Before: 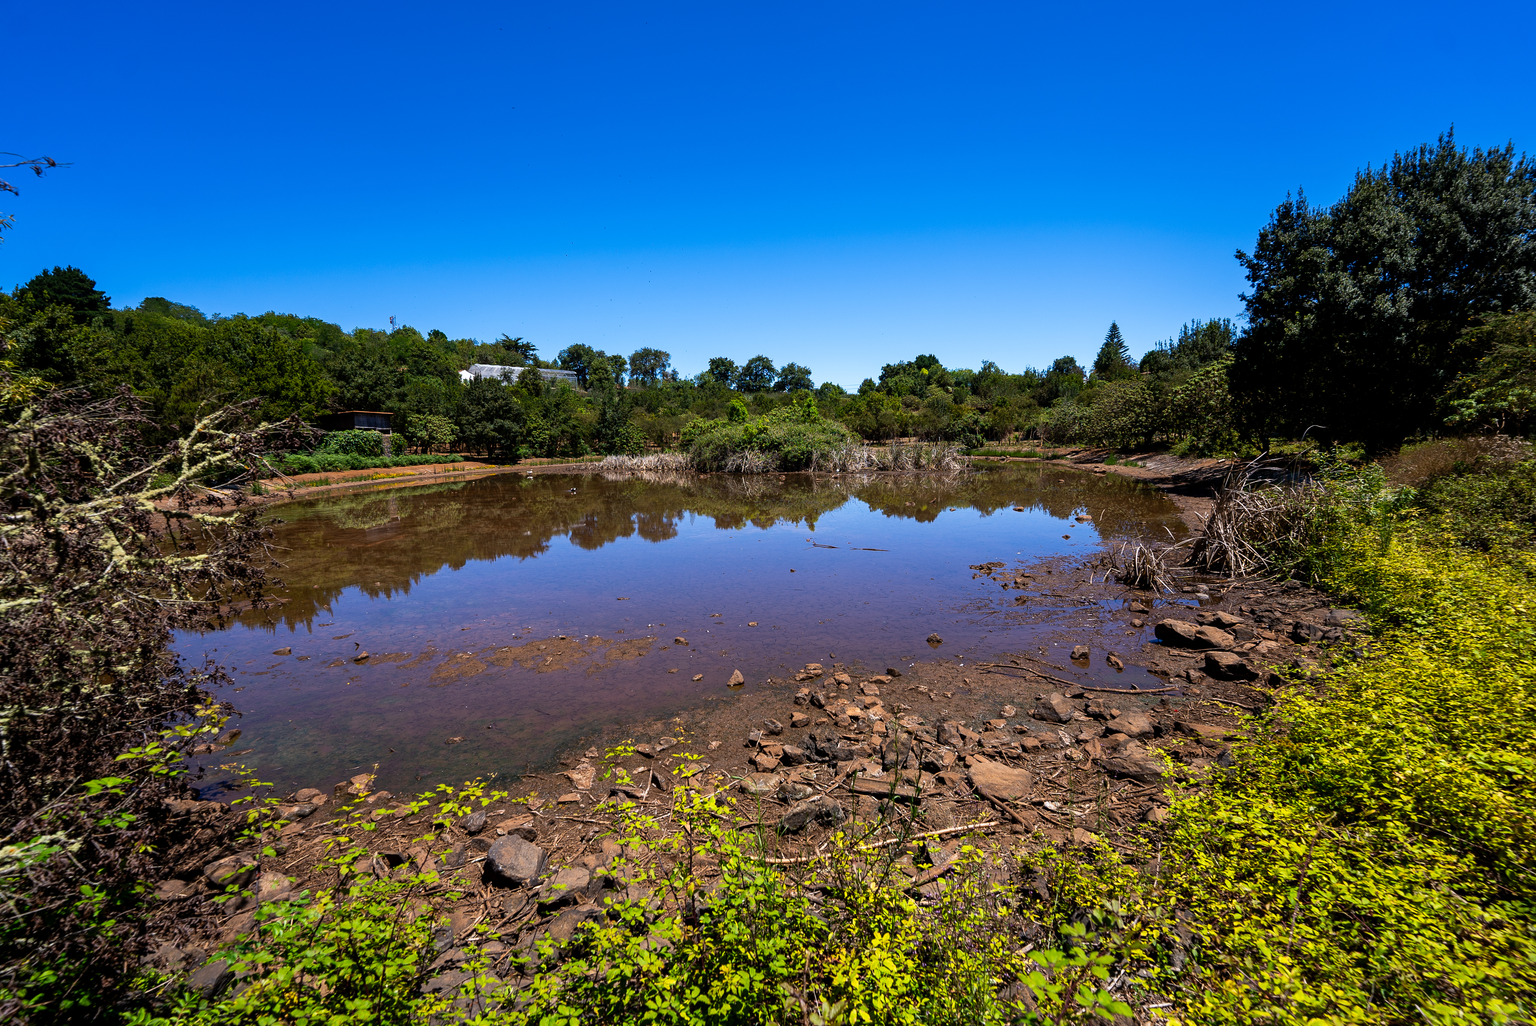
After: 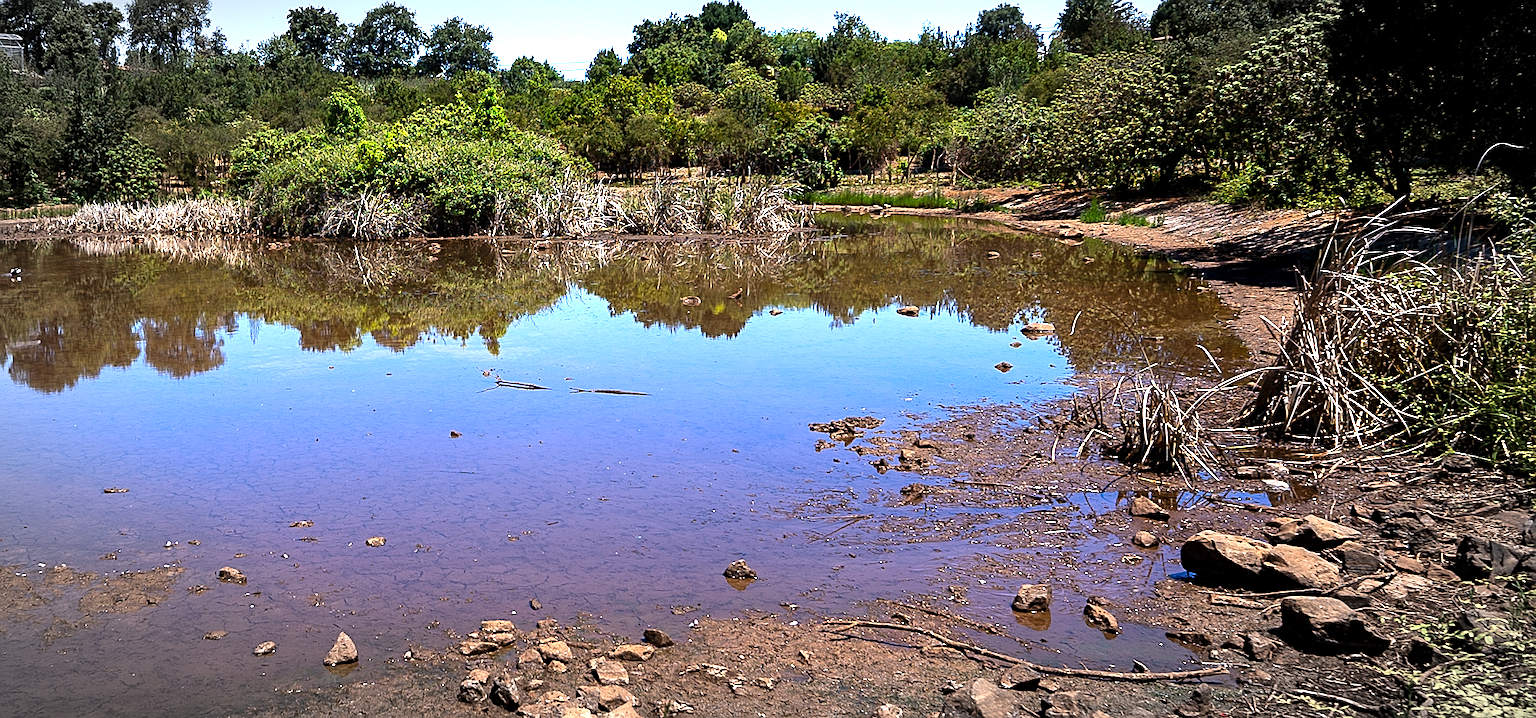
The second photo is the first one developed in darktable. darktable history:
exposure: exposure 1.059 EV, compensate highlight preservation false
vignetting: brightness -0.447, saturation -0.687, automatic ratio true
crop: left 36.832%, top 34.505%, right 13.211%, bottom 30.501%
sharpen: on, module defaults
